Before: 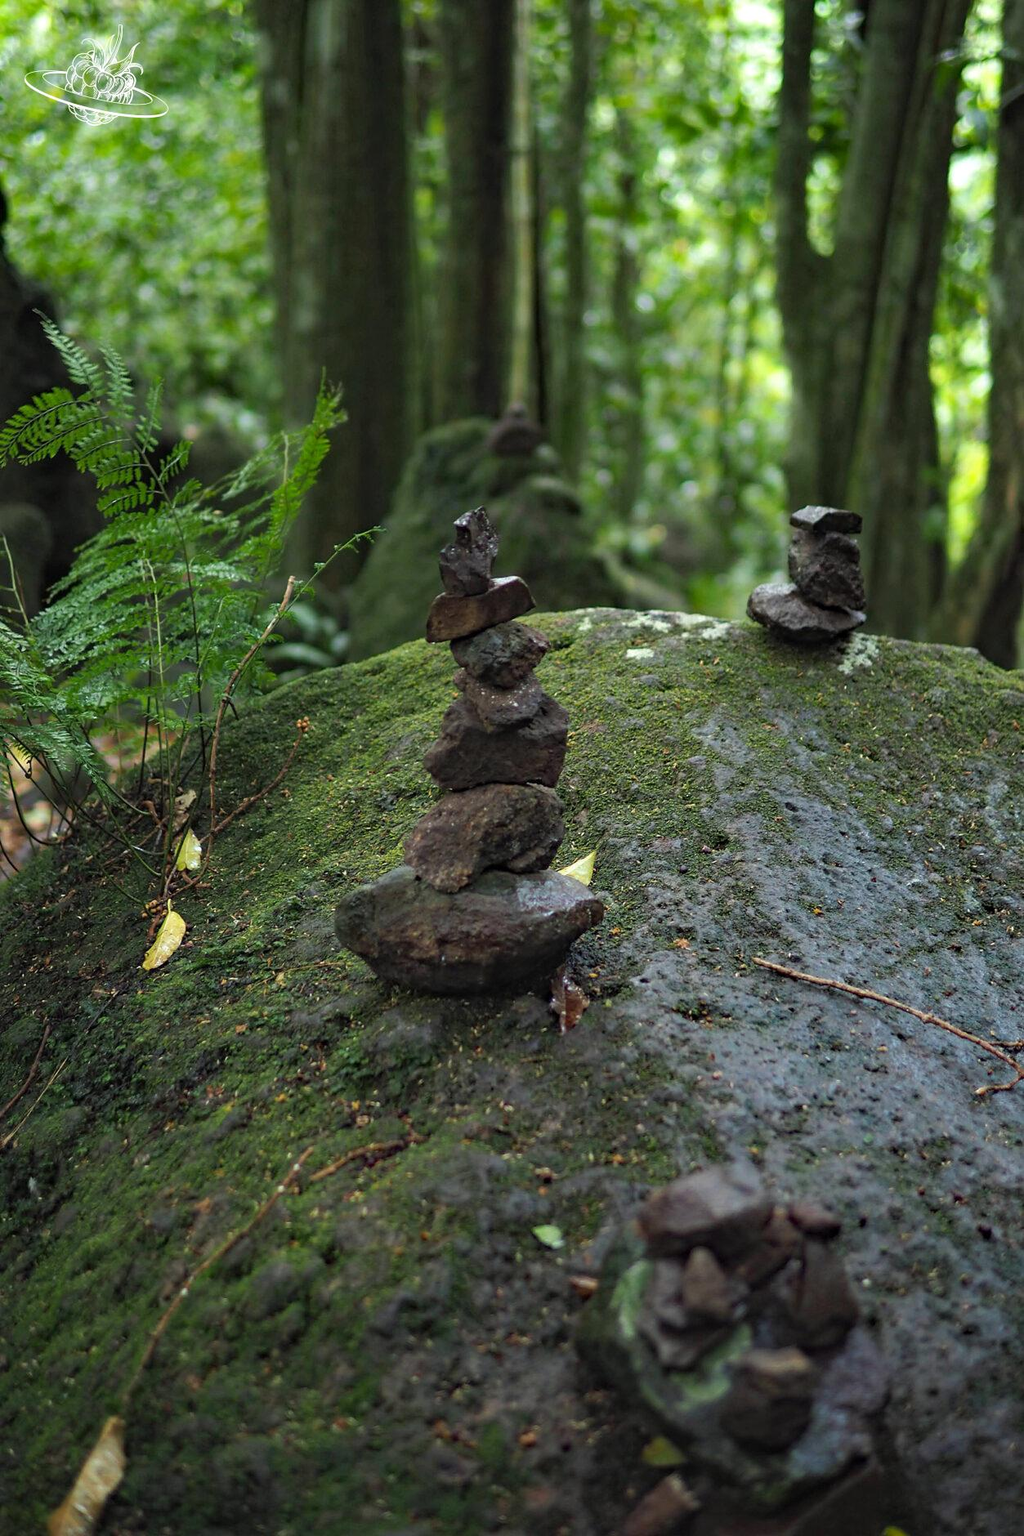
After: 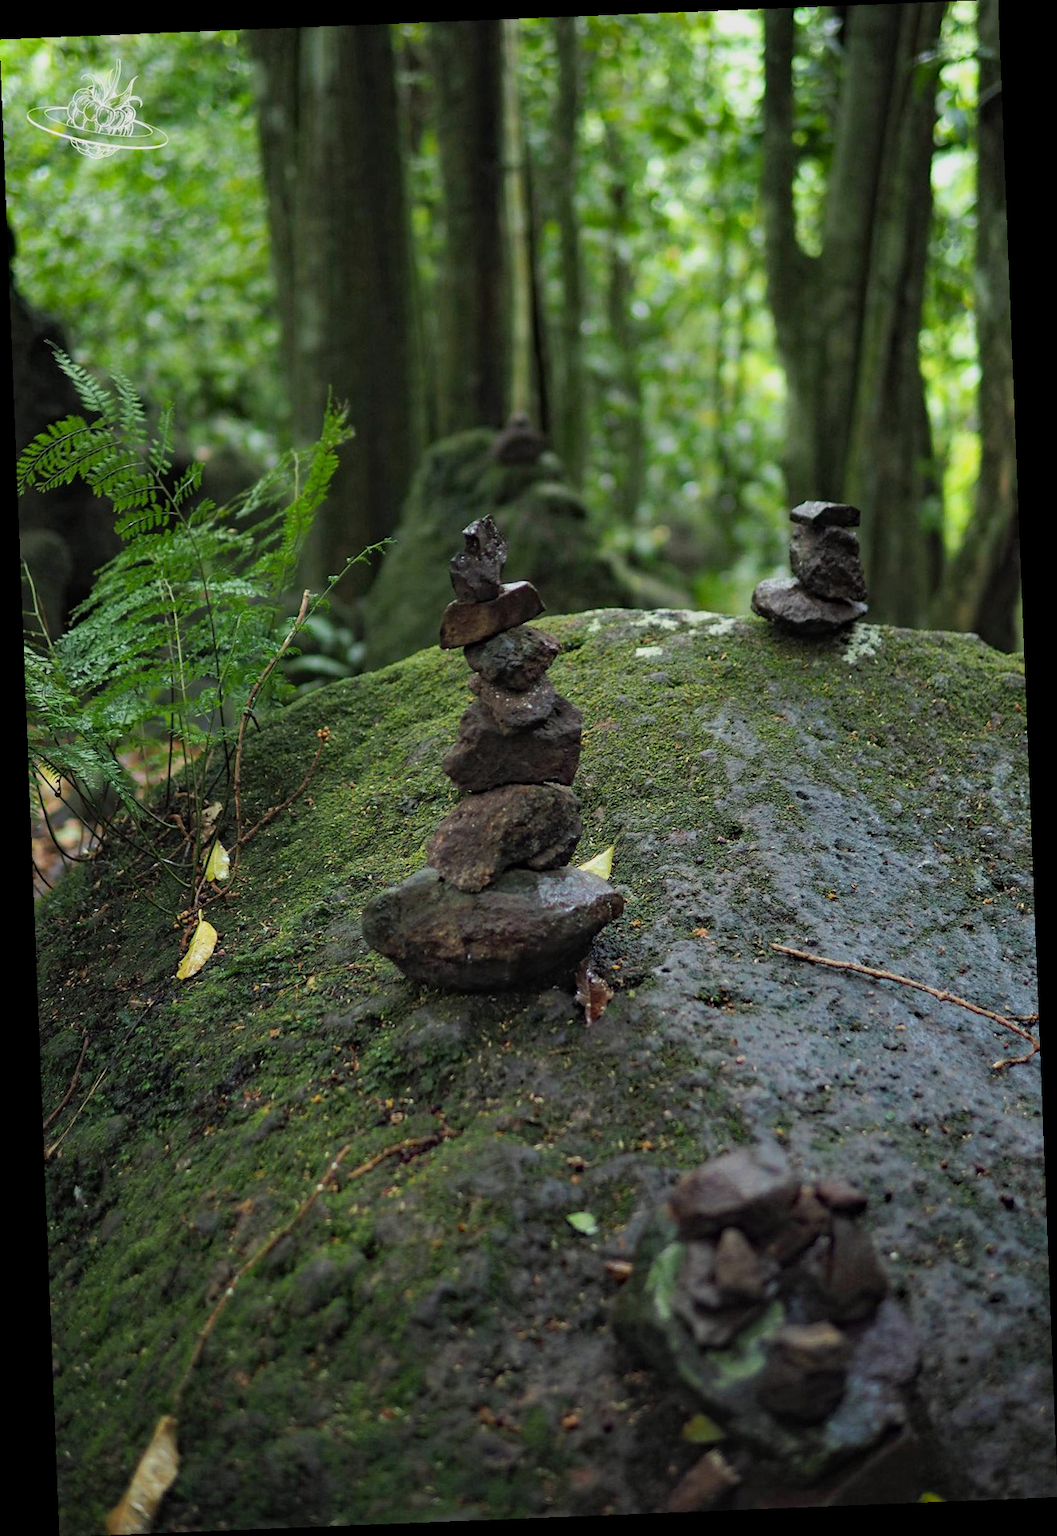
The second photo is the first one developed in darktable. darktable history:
rotate and perspective: rotation -2.29°, automatic cropping off
filmic rgb: black relative exposure -14.19 EV, white relative exposure 3.39 EV, hardness 7.89, preserve chrominance max RGB
